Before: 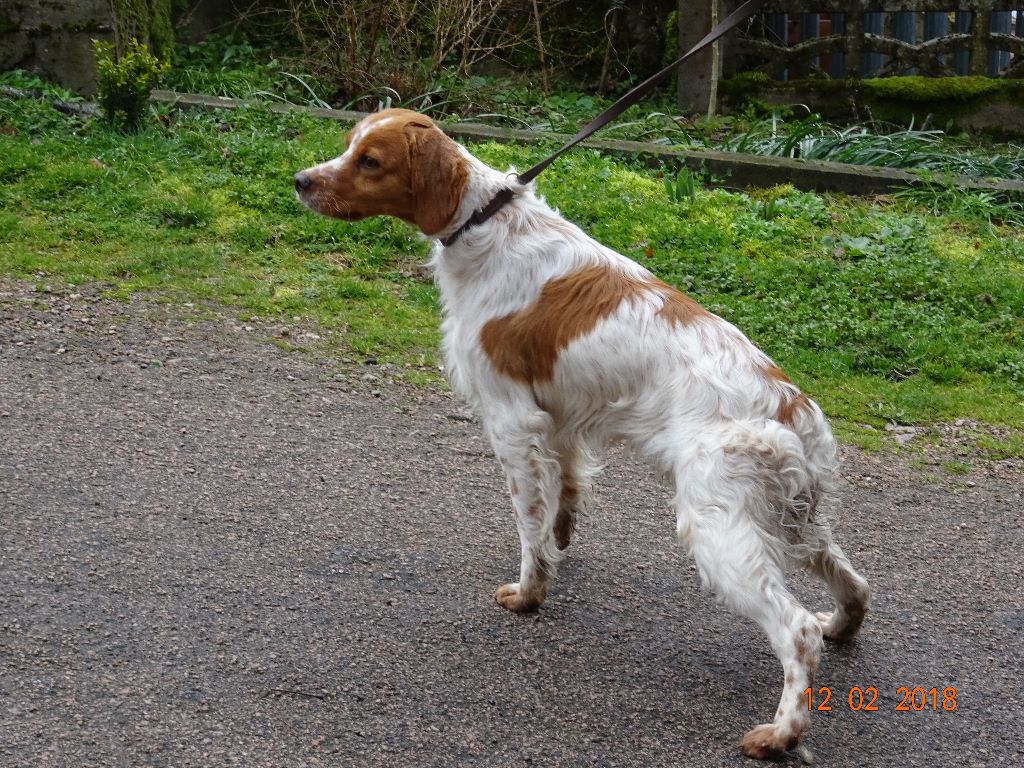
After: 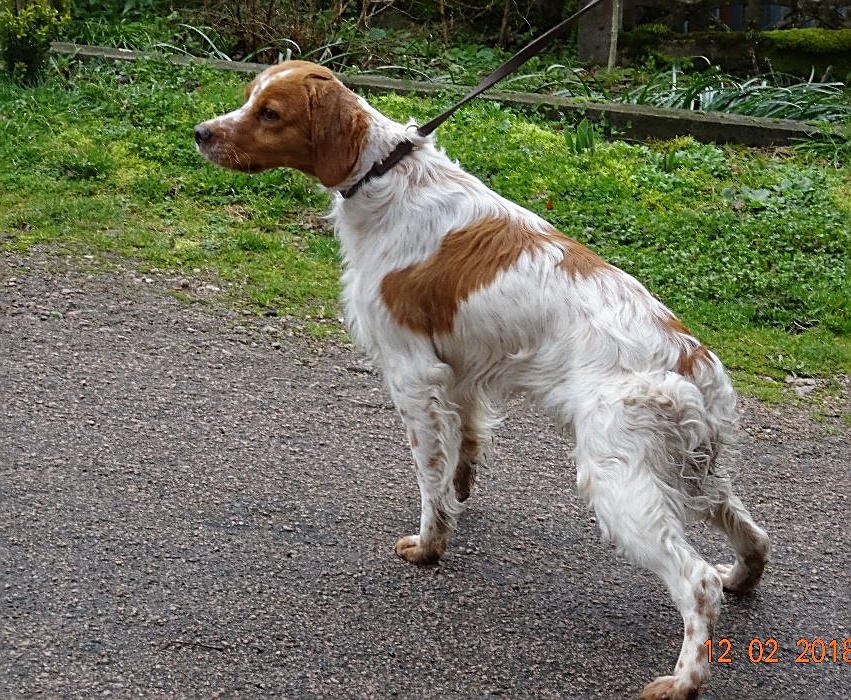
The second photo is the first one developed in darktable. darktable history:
crop: left 9.805%, top 6.324%, right 7.037%, bottom 2.401%
sharpen: on, module defaults
